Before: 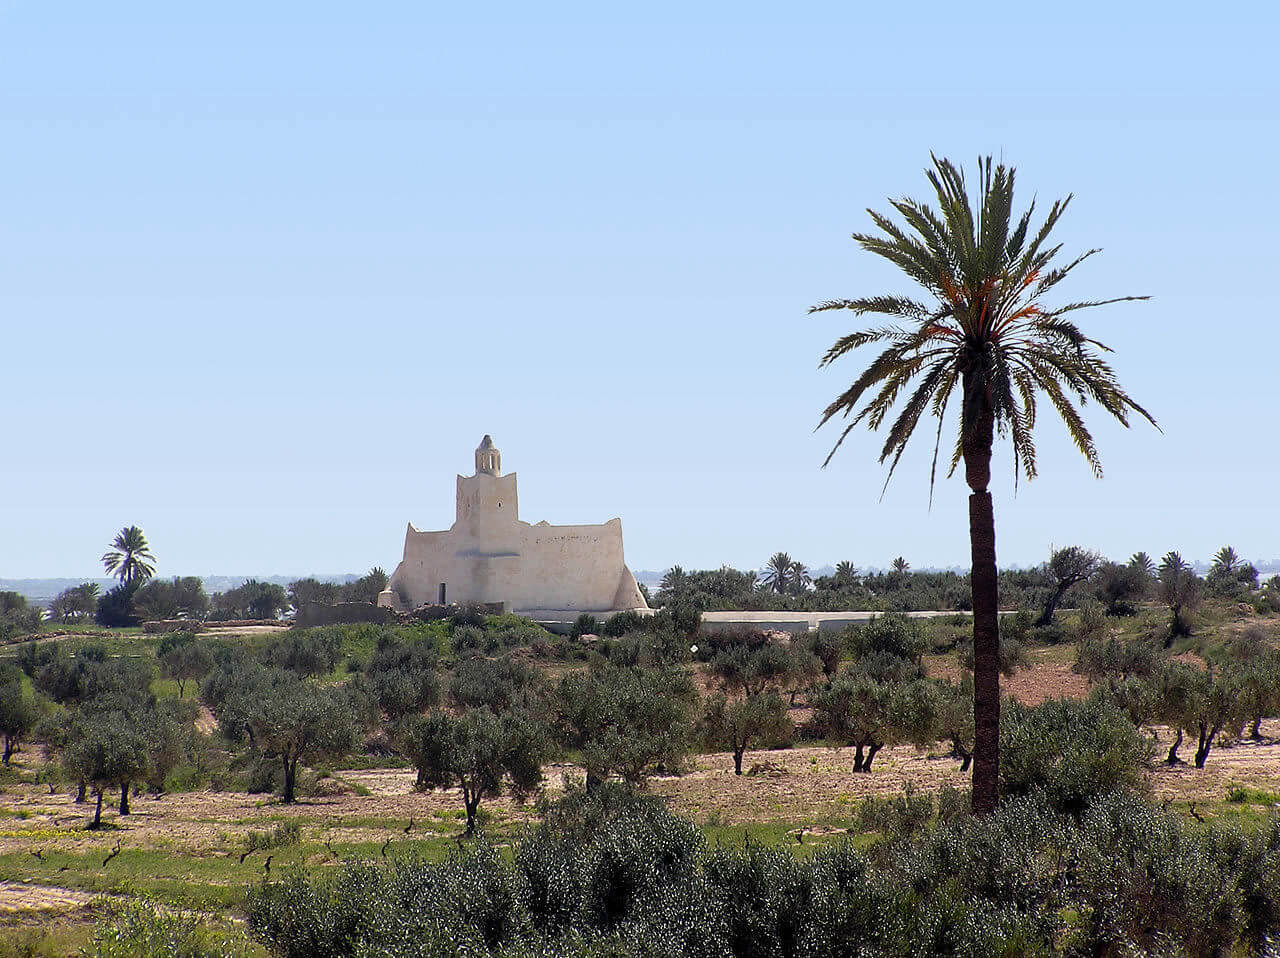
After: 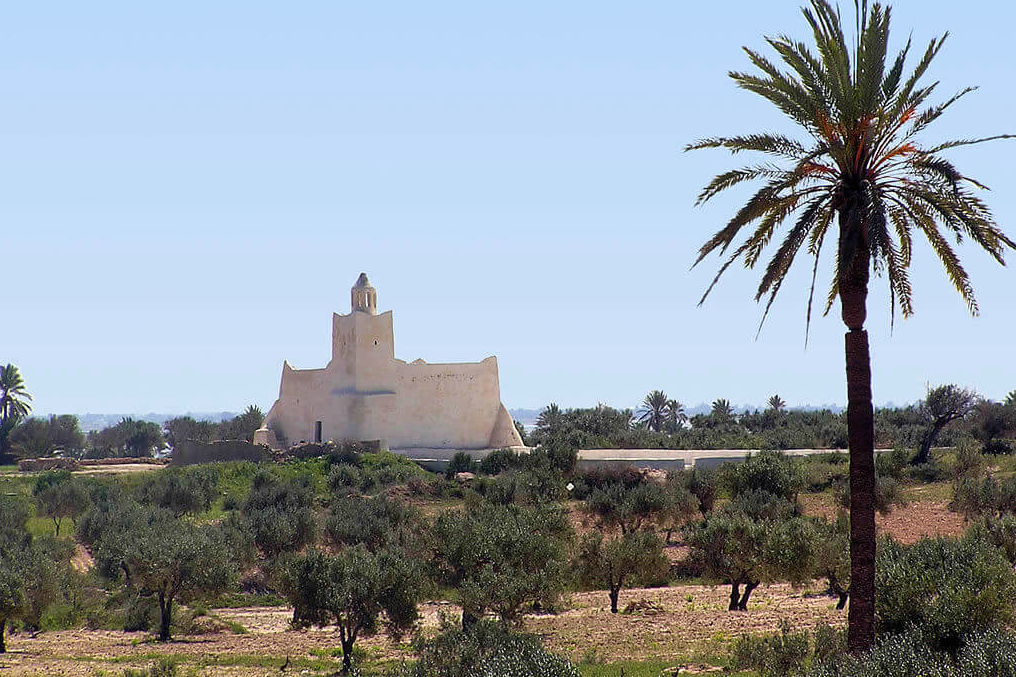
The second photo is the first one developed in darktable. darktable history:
crop: left 9.712%, top 16.928%, right 10.845%, bottom 12.332%
velvia: on, module defaults
